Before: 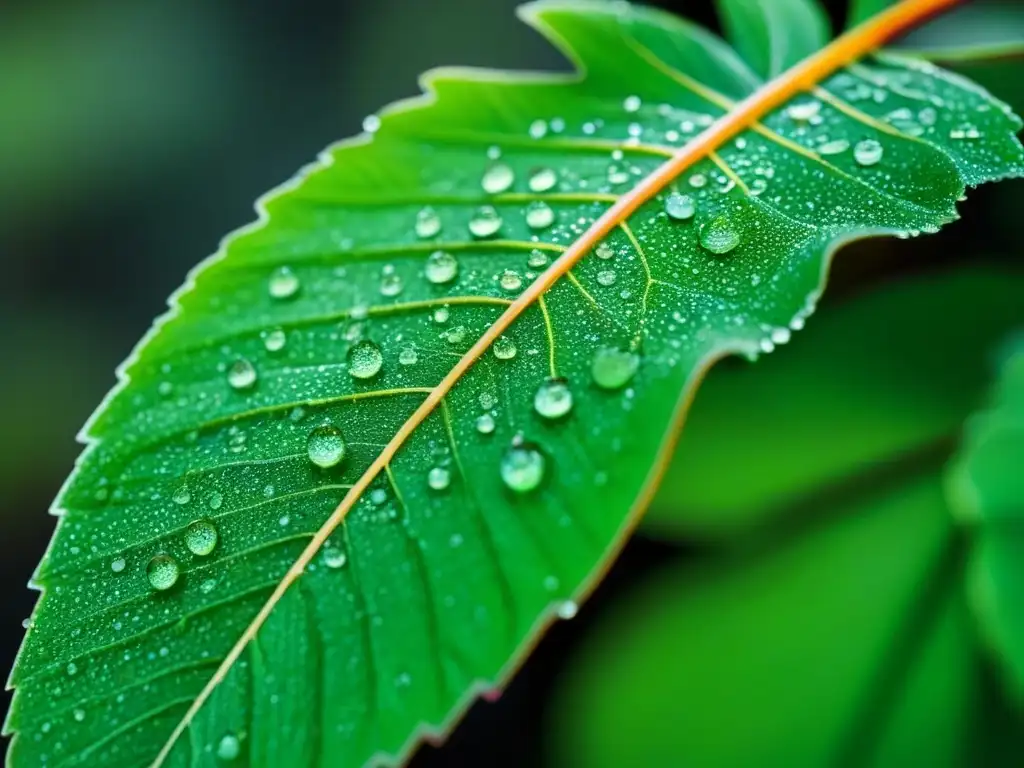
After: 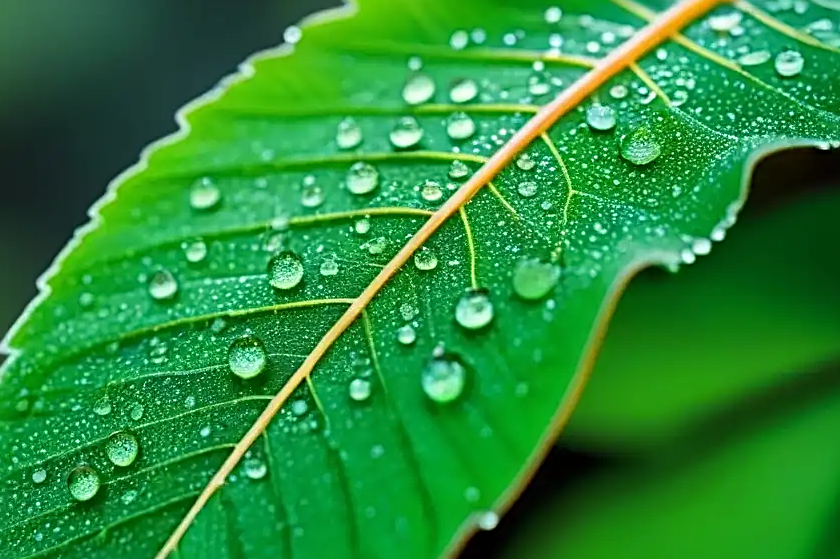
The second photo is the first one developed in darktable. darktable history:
crop: left 7.799%, top 11.658%, right 10.103%, bottom 15.461%
sharpen: radius 3.127
